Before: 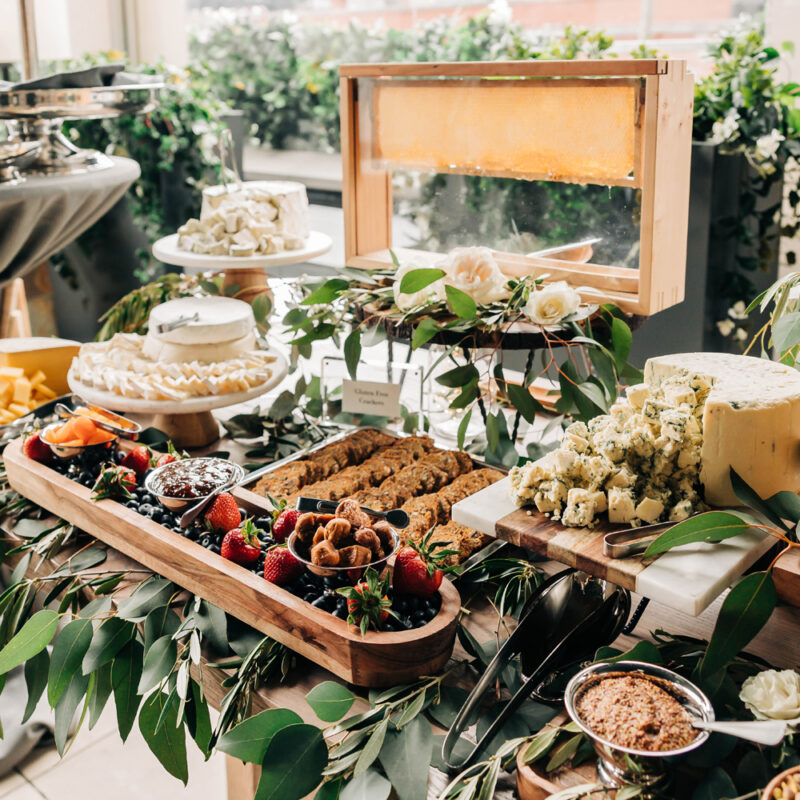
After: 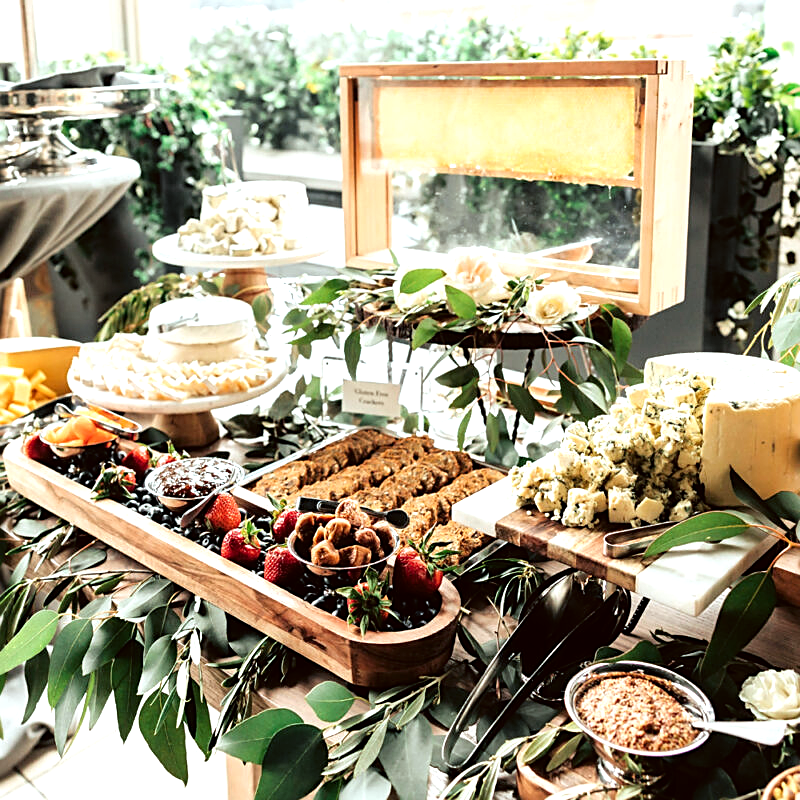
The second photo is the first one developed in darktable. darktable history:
tone equalizer: -8 EV -0.757 EV, -7 EV -0.705 EV, -6 EV -0.563 EV, -5 EV -0.408 EV, -3 EV 0.391 EV, -2 EV 0.6 EV, -1 EV 0.674 EV, +0 EV 0.726 EV
sharpen: on, module defaults
color correction: highlights a* -4.98, highlights b* -4.15, shadows a* 4.03, shadows b* 4.27
